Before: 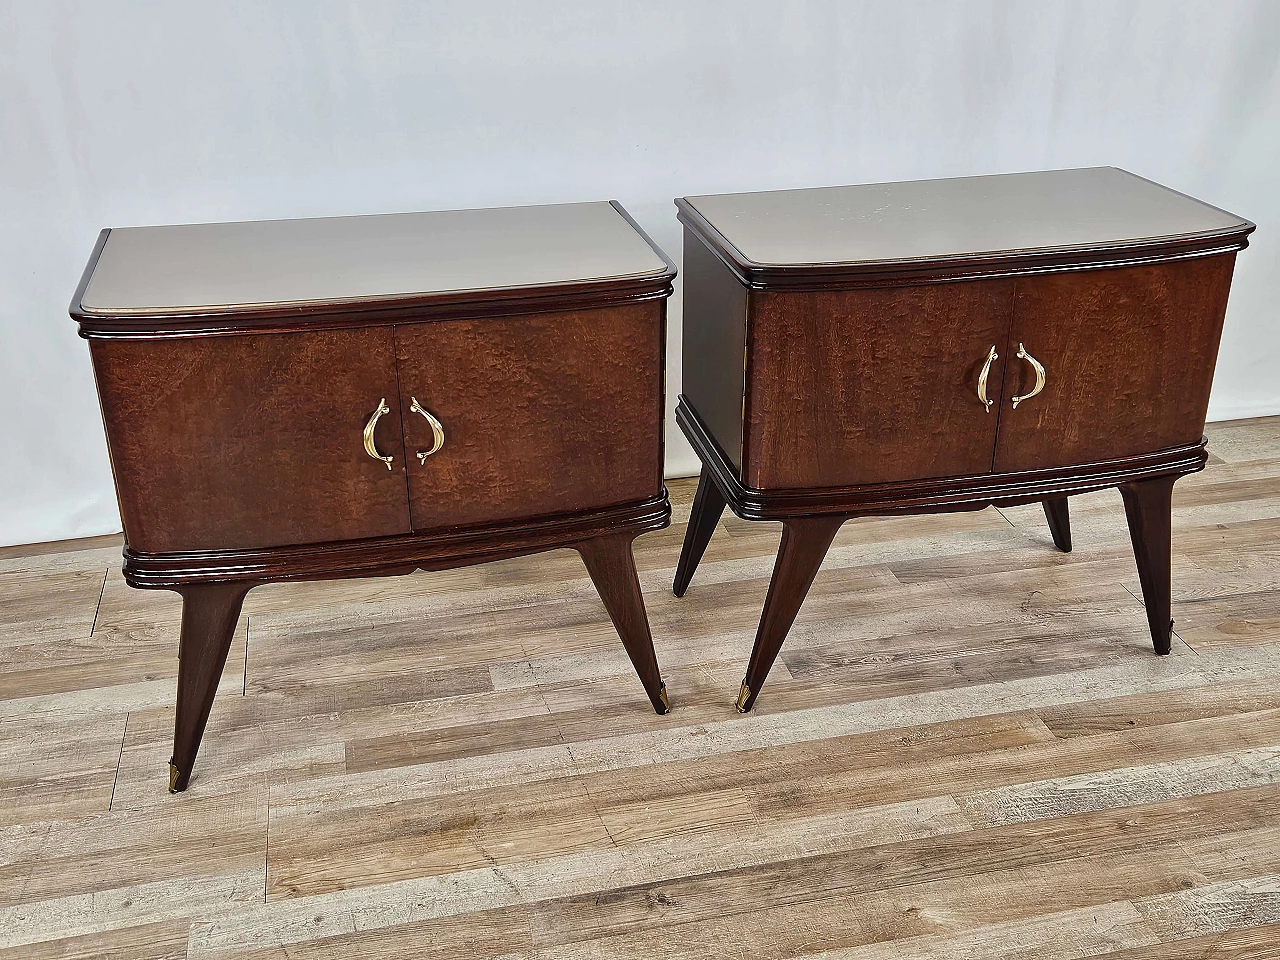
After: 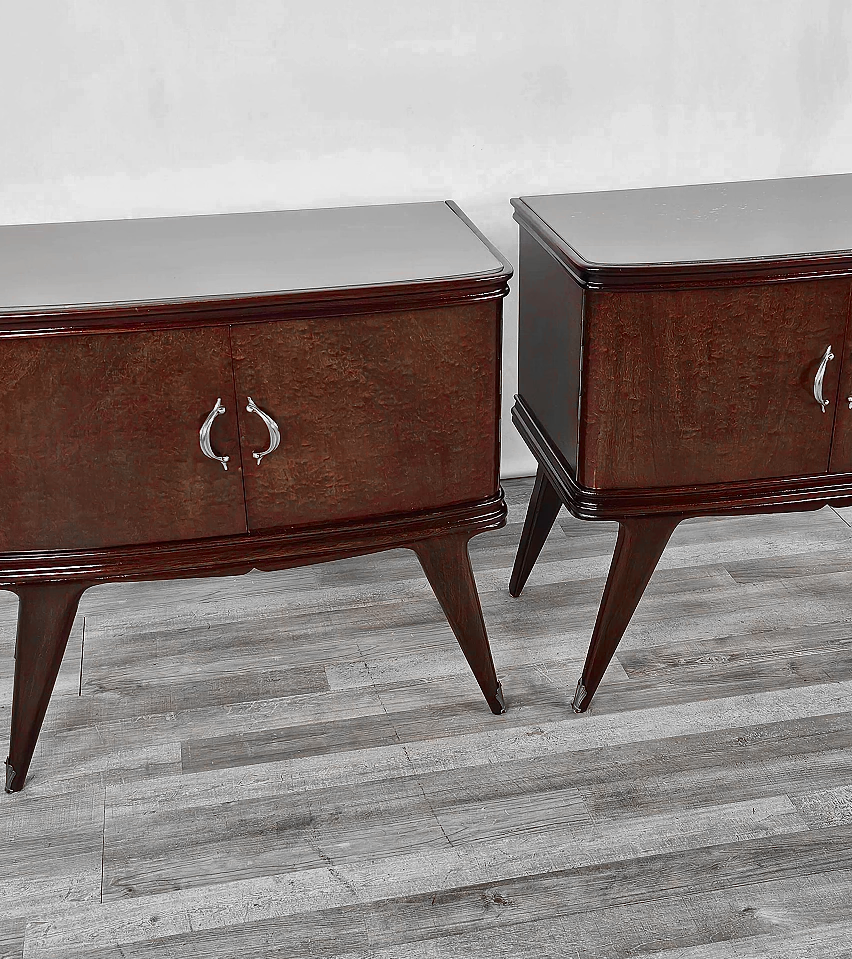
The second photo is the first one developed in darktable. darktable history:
crop and rotate: left 12.874%, right 20.556%
color zones: curves: ch0 [(0, 0.352) (0.143, 0.407) (0.286, 0.386) (0.429, 0.431) (0.571, 0.829) (0.714, 0.853) (0.857, 0.833) (1, 0.352)]; ch1 [(0, 0.604) (0.072, 0.726) (0.096, 0.608) (0.205, 0.007) (0.571, -0.006) (0.839, -0.013) (0.857, -0.012) (1, 0.604)]
